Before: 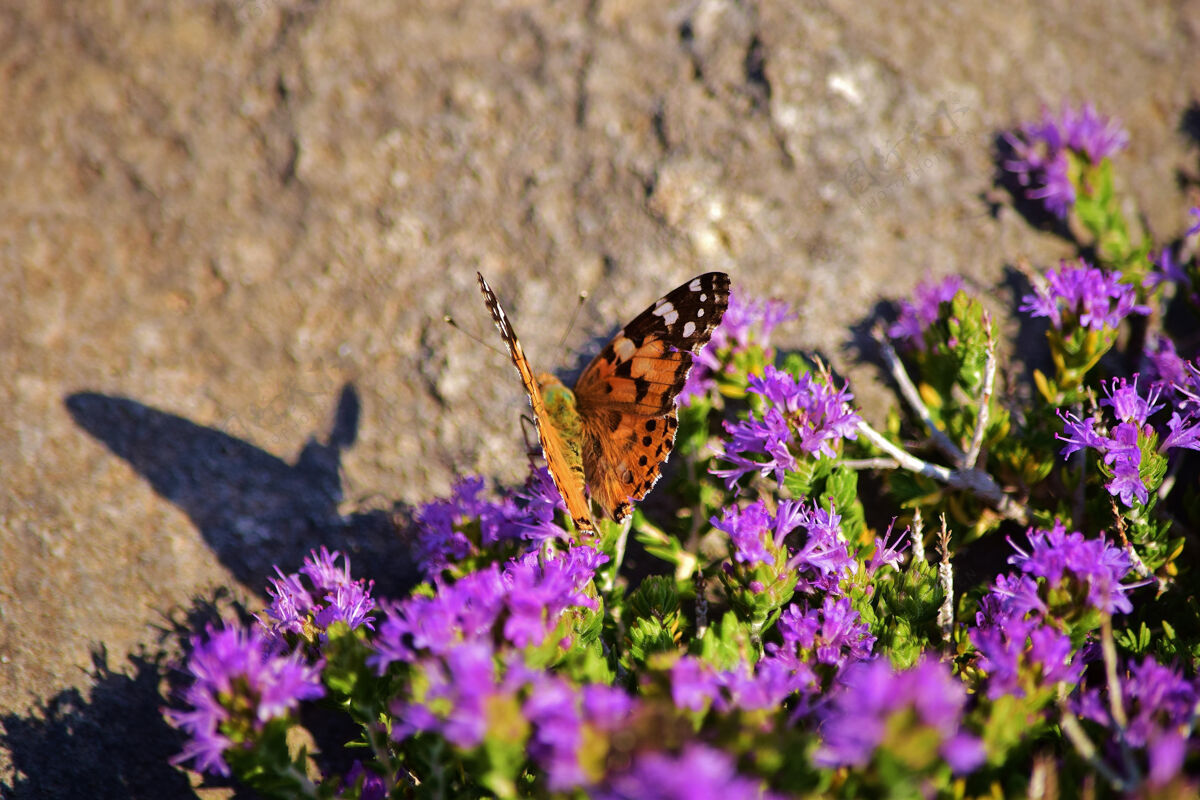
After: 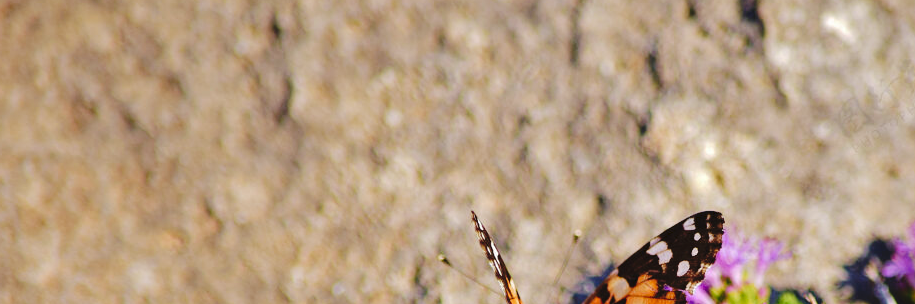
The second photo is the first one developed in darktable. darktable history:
crop: left 0.579%, top 7.627%, right 23.167%, bottom 54.275%
tone curve: curves: ch0 [(0, 0) (0.003, 0.047) (0.011, 0.051) (0.025, 0.061) (0.044, 0.075) (0.069, 0.09) (0.1, 0.102) (0.136, 0.125) (0.177, 0.173) (0.224, 0.226) (0.277, 0.303) (0.335, 0.388) (0.399, 0.469) (0.468, 0.545) (0.543, 0.623) (0.623, 0.695) (0.709, 0.766) (0.801, 0.832) (0.898, 0.905) (1, 1)], preserve colors none
